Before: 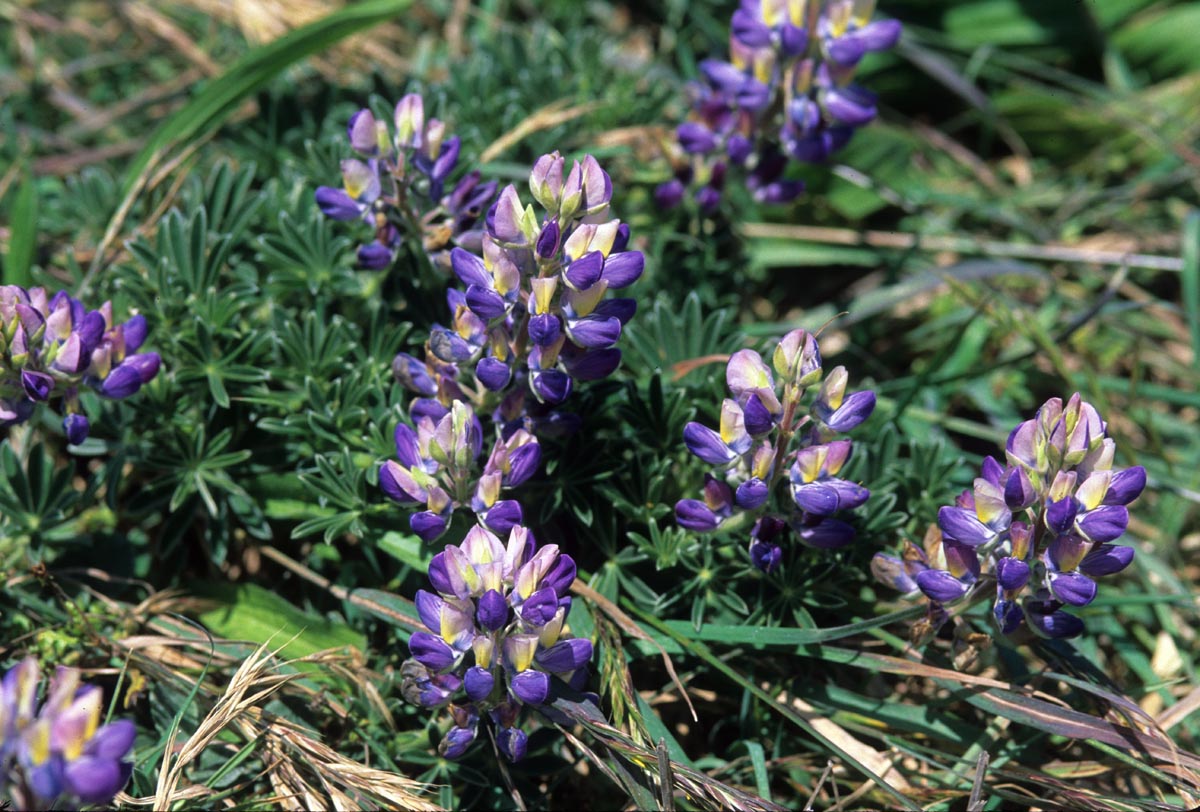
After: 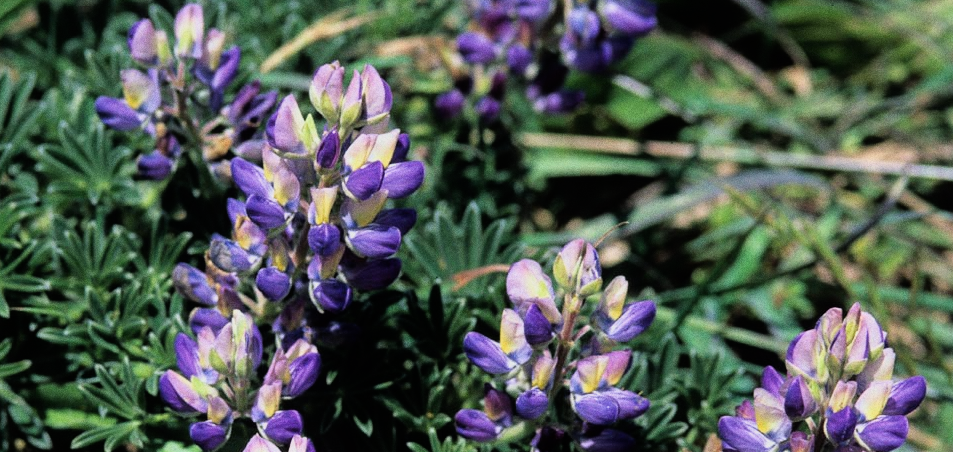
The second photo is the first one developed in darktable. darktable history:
exposure: black level correction 0, exposure 0.2 EV, compensate exposure bias true, compensate highlight preservation false
grain: coarseness 0.09 ISO
crop: left 18.38%, top 11.092%, right 2.134%, bottom 33.217%
filmic rgb: black relative exposure -11.88 EV, white relative exposure 5.43 EV, threshold 3 EV, hardness 4.49, latitude 50%, contrast 1.14, color science v5 (2021), contrast in shadows safe, contrast in highlights safe, enable highlight reconstruction true
